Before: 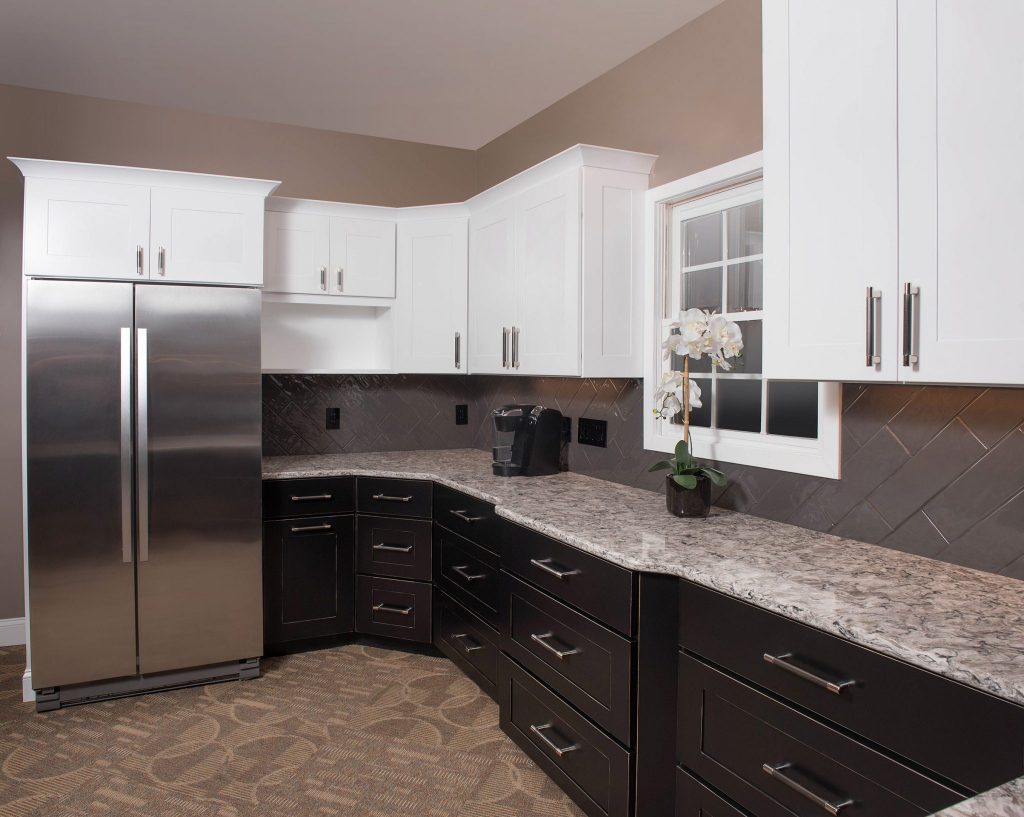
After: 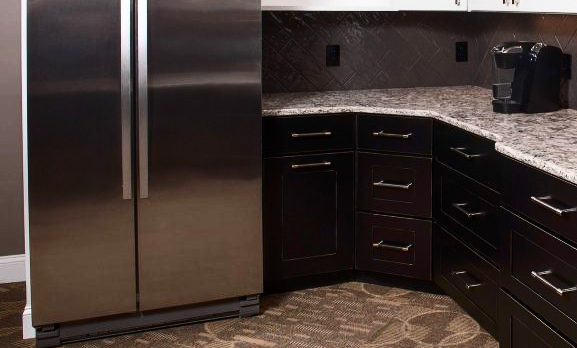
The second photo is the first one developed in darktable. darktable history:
contrast brightness saturation: contrast 0.4, brightness 0.1, saturation 0.21
crop: top 44.483%, right 43.593%, bottom 12.892%
